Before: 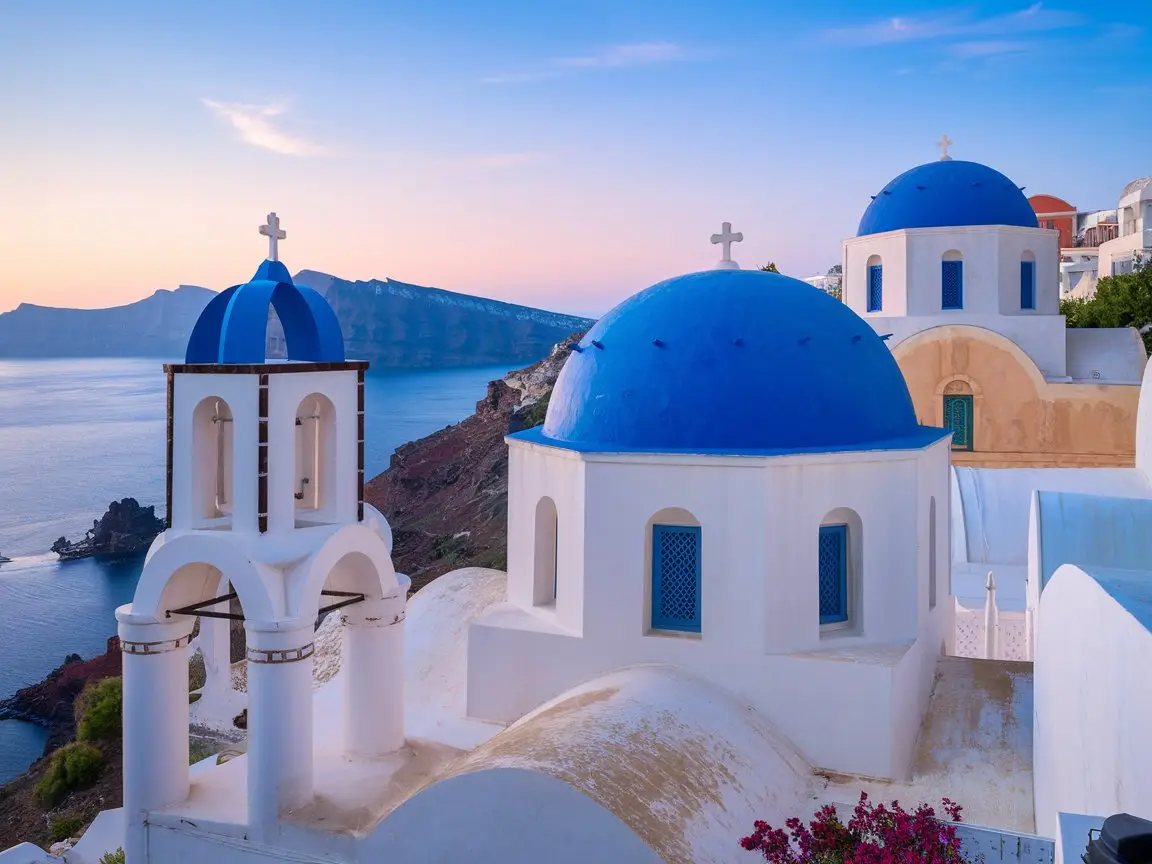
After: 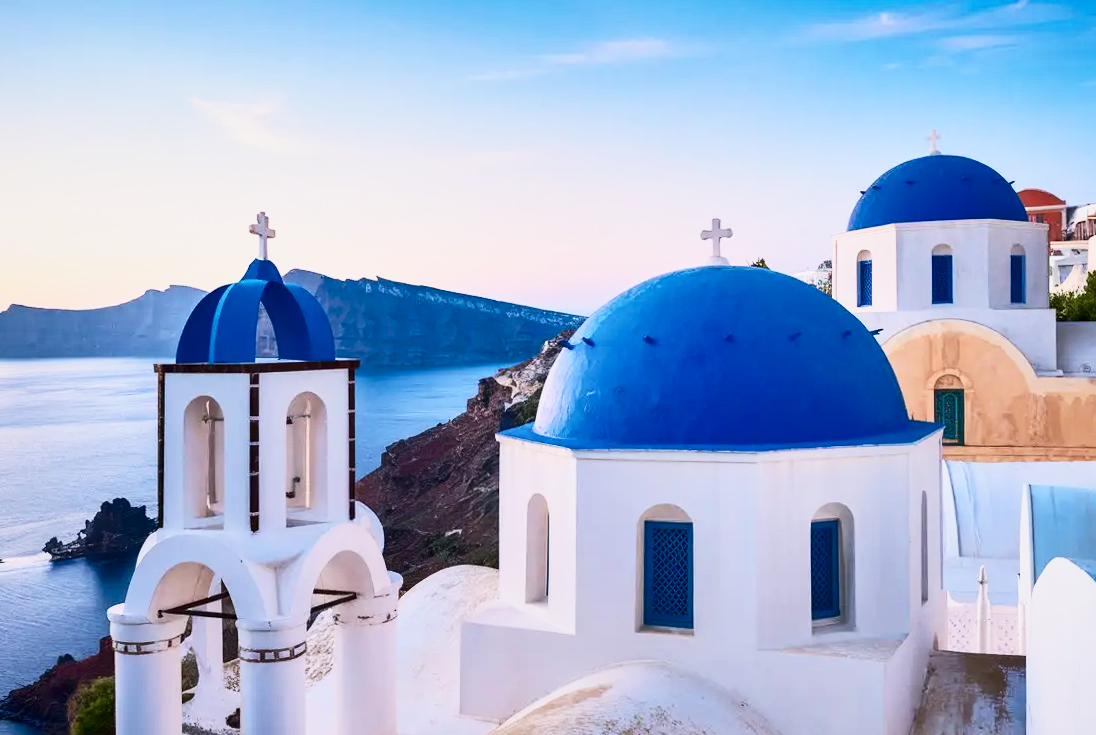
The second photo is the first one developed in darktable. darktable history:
contrast brightness saturation: contrast 0.28
crop and rotate: angle 0.394°, left 0.362%, right 3.584%, bottom 14.113%
base curve: curves: ch0 [(0, 0) (0.088, 0.125) (0.176, 0.251) (0.354, 0.501) (0.613, 0.749) (1, 0.877)], preserve colors none
shadows and highlights: soften with gaussian
